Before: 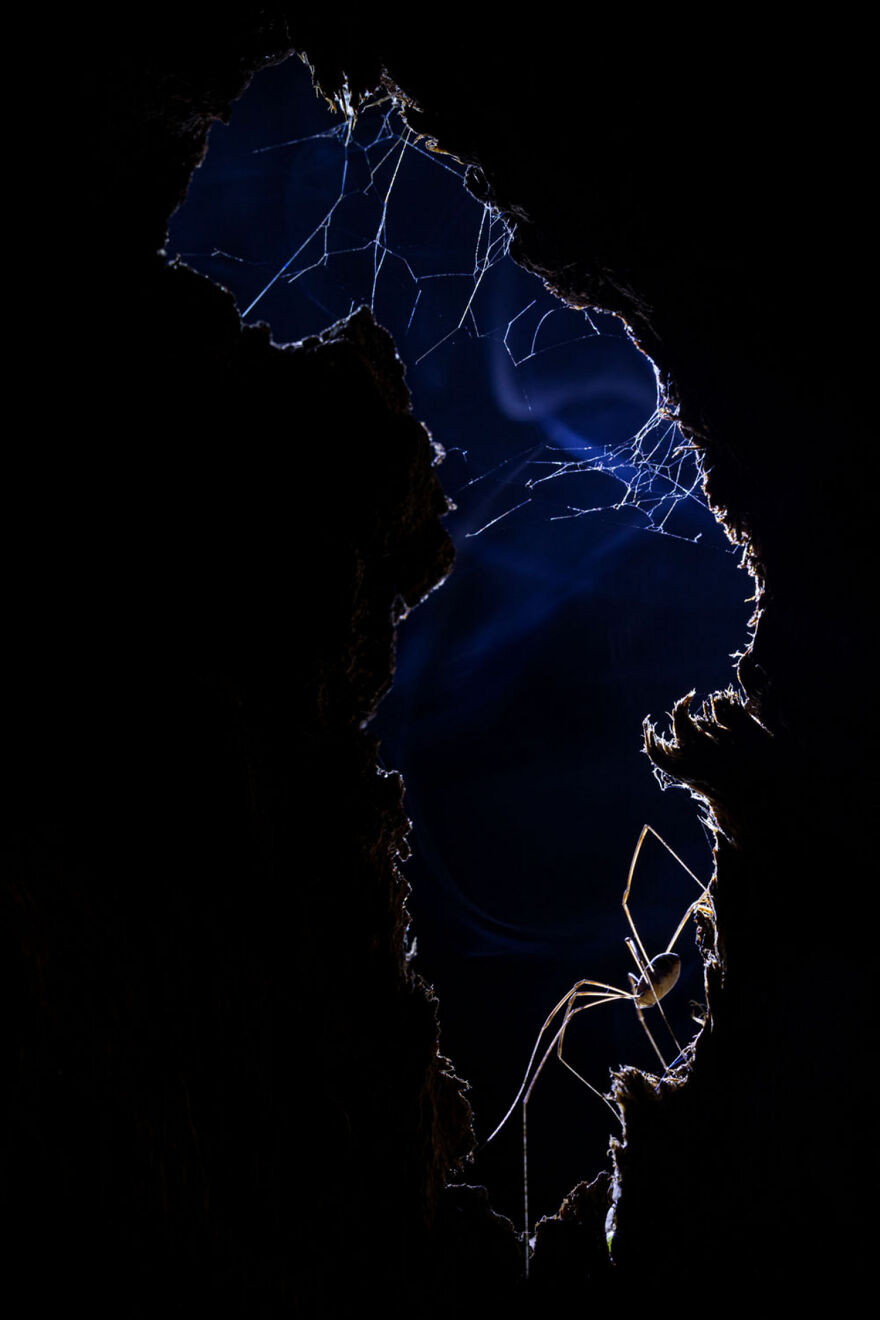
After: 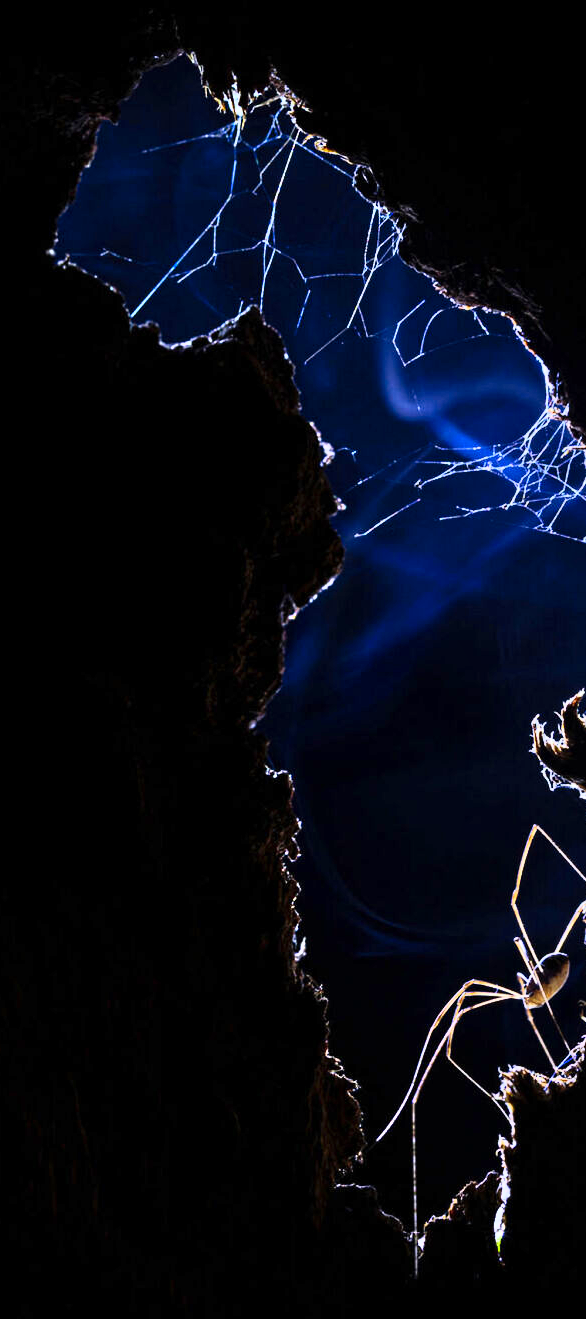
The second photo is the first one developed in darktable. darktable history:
crop and rotate: left 12.673%, right 20.66%
shadows and highlights: soften with gaussian
